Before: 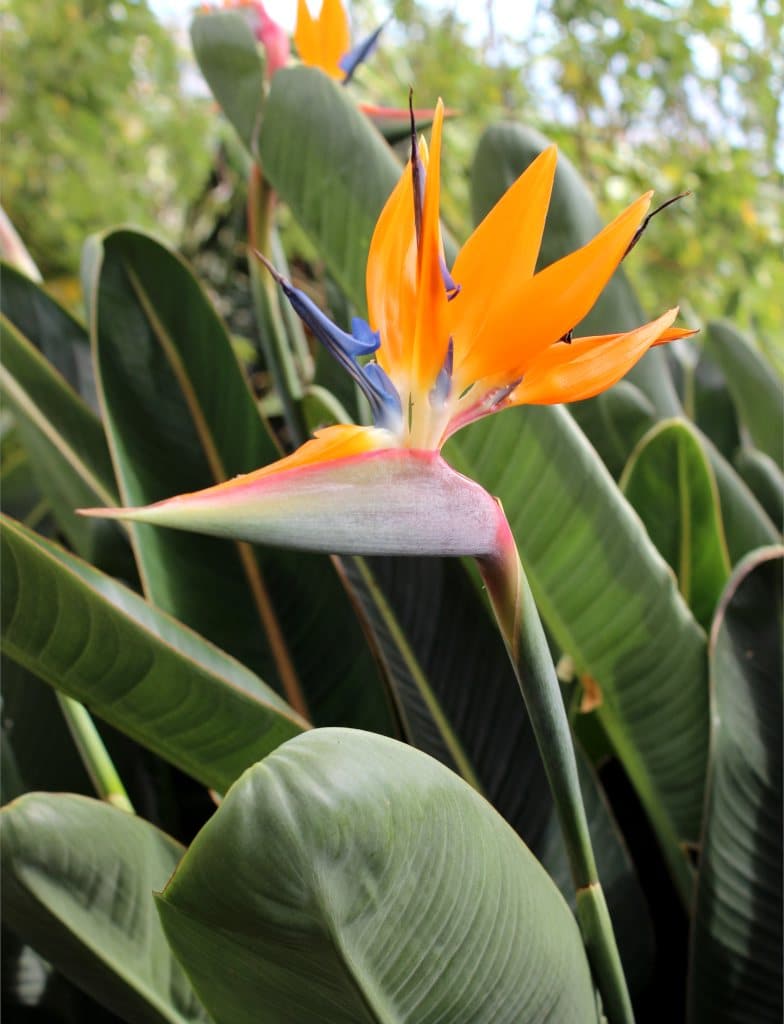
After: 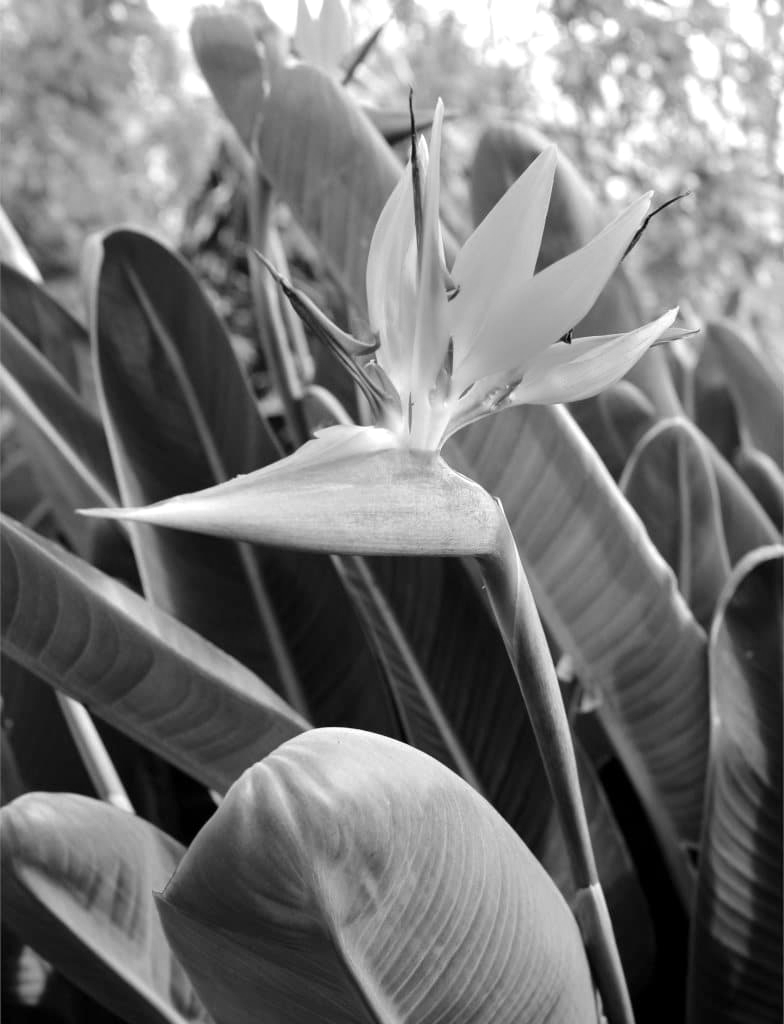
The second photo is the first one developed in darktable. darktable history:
color balance rgb: perceptual saturation grading › global saturation 36%, perceptual brilliance grading › global brilliance 10%, global vibrance 20%
monochrome: a -6.99, b 35.61, size 1.4
